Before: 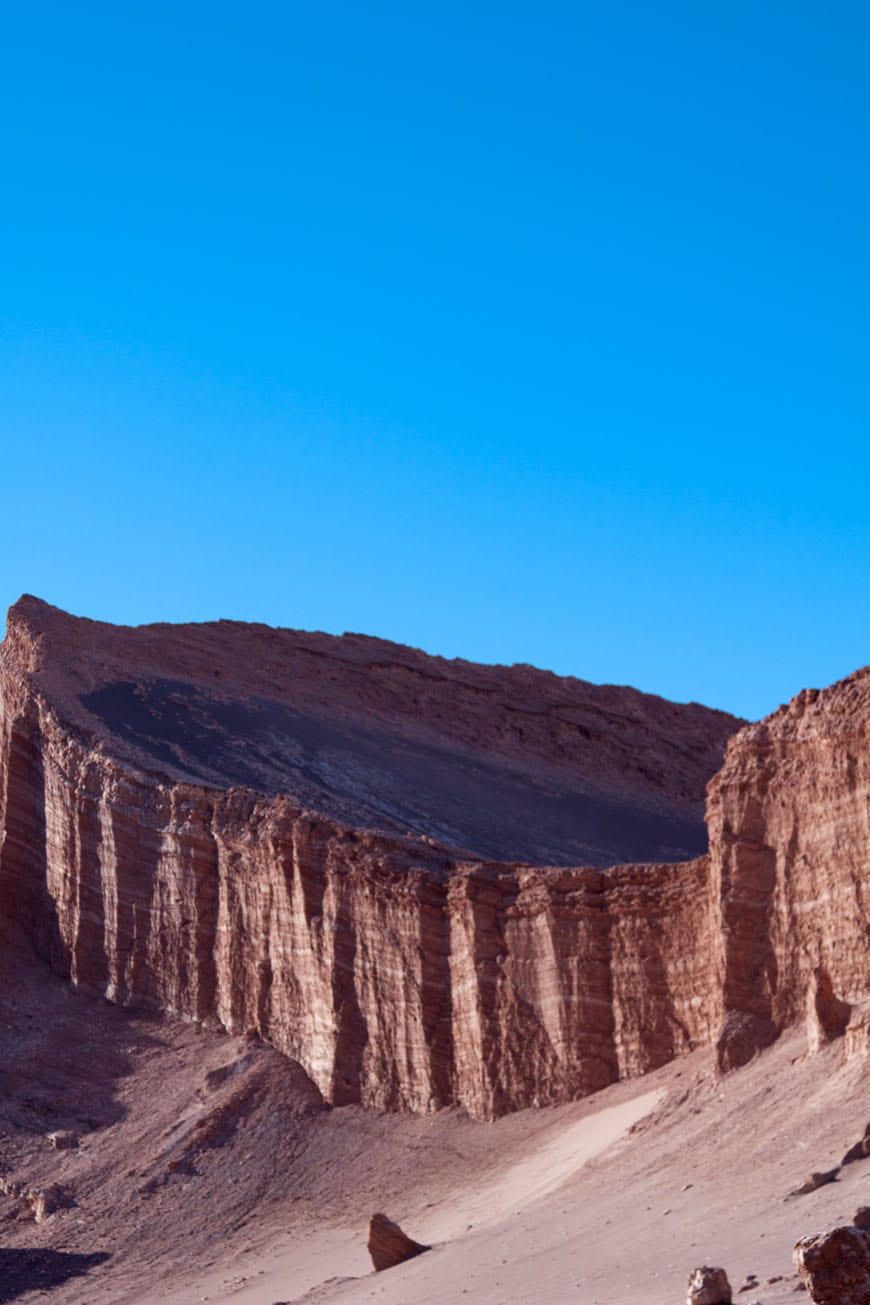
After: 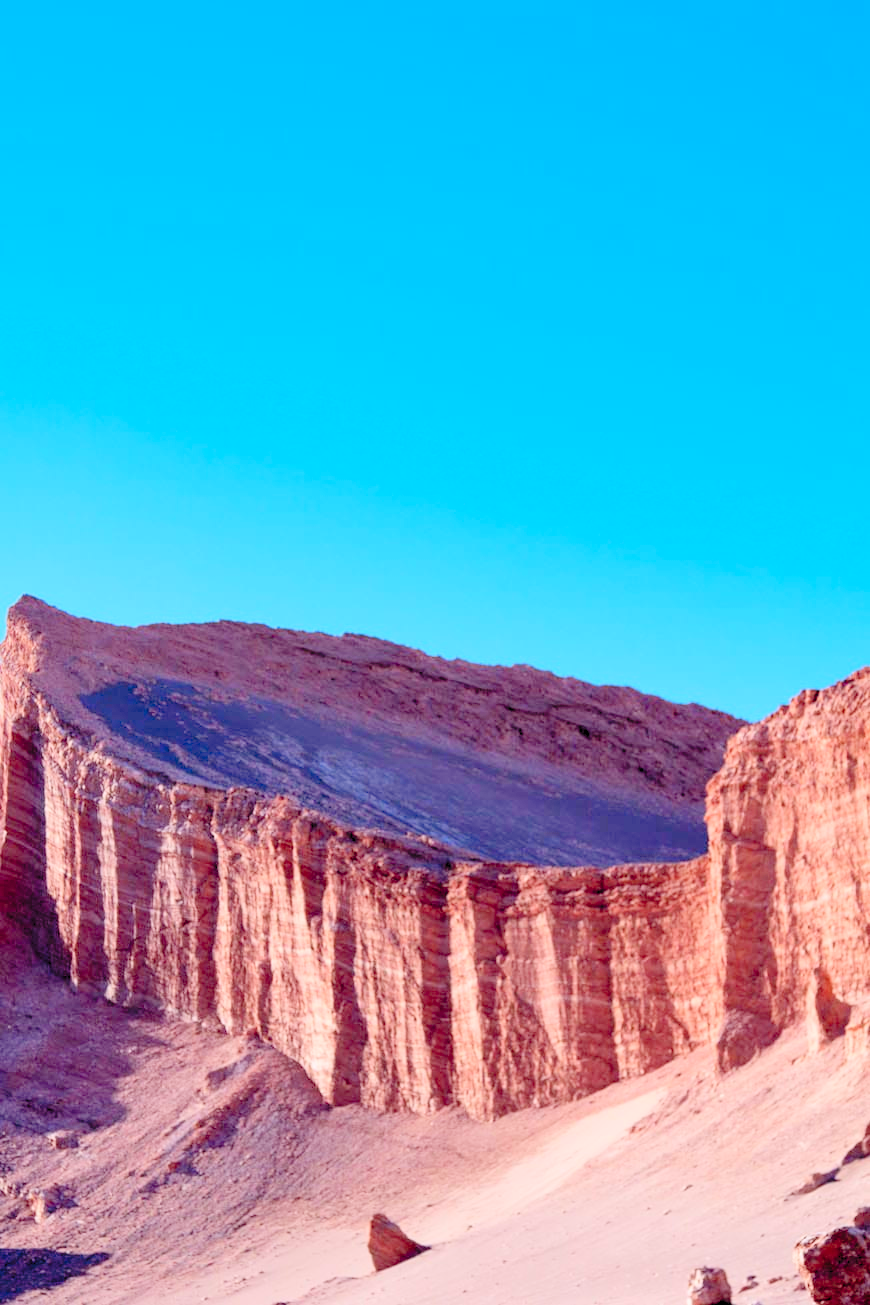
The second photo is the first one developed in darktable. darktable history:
filmic rgb: black relative exposure -7.15 EV, white relative exposure 5.36 EV, hardness 3.02, color science v6 (2022)
levels: levels [0.008, 0.318, 0.836]
